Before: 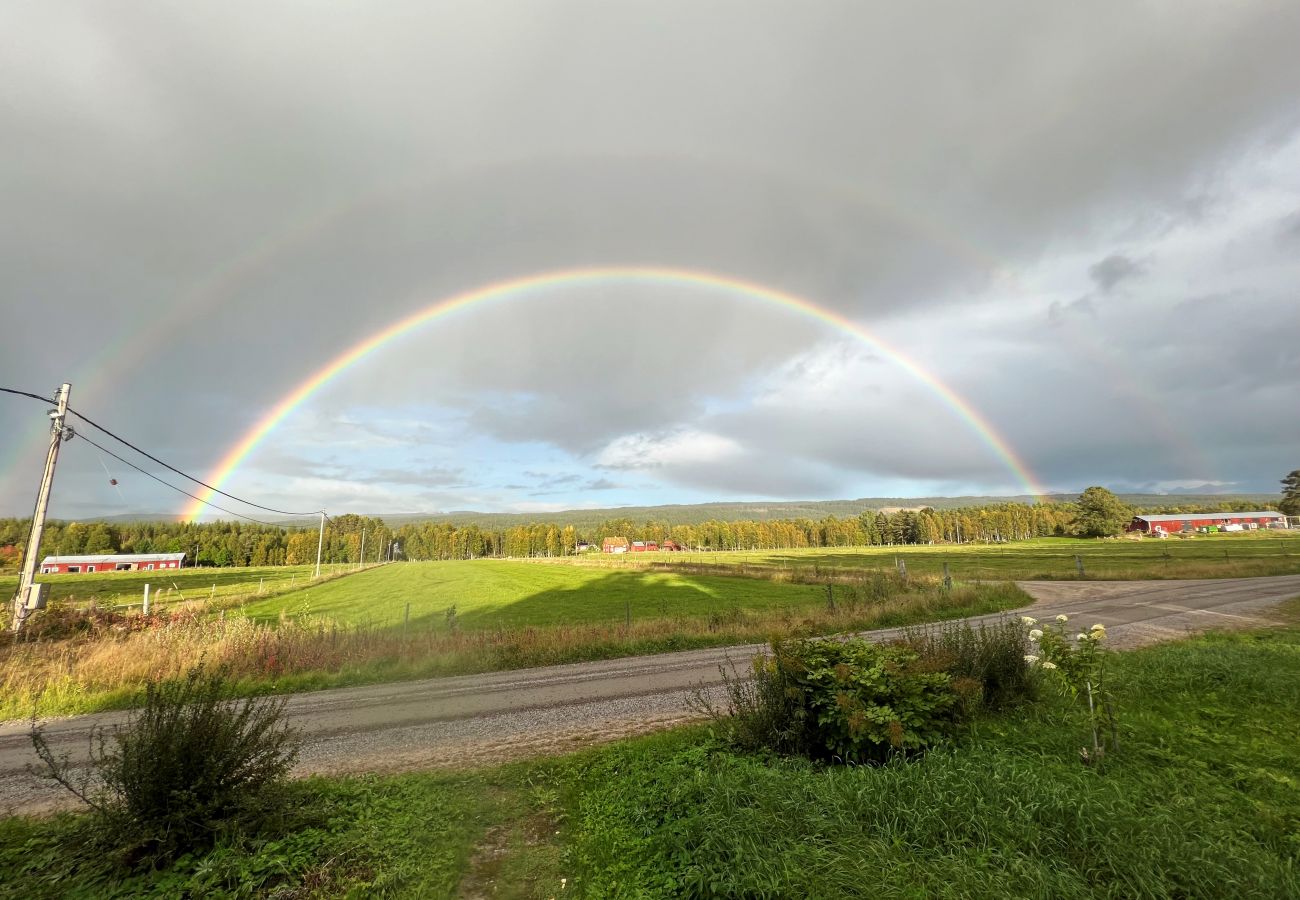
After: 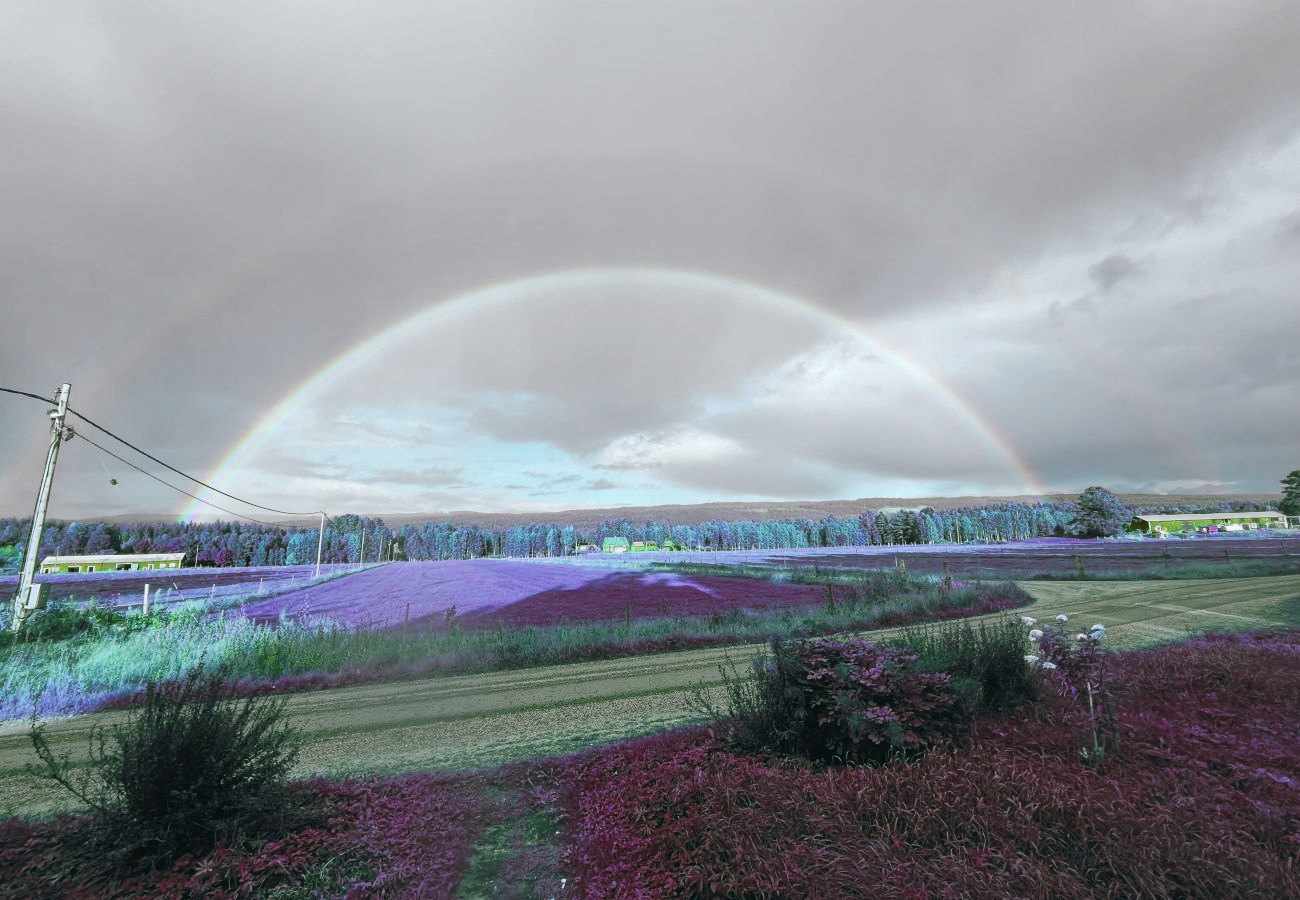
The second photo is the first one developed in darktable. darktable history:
tone curve: curves: ch0 [(0, 0) (0.003, 0.012) (0.011, 0.015) (0.025, 0.027) (0.044, 0.045) (0.069, 0.064) (0.1, 0.093) (0.136, 0.133) (0.177, 0.177) (0.224, 0.221) (0.277, 0.272) (0.335, 0.342) (0.399, 0.398) (0.468, 0.462) (0.543, 0.547) (0.623, 0.624) (0.709, 0.711) (0.801, 0.792) (0.898, 0.889) (1, 1)], preserve colors none
color look up table: target L [87.96, 65.56, 78.19, 64.75, 86.8, 86.76, 63.27, 63.39, 66.59, 57.81, 30.56, 30.8, 15.93, 10.76, 200.35, 88.77, 76.41, 85.1, 66.29, 76.9, 75.61, 73.64, 49.93, 66.98, 44.9, 33.01, 31.18, 14.66, 91.59, 80.74, 64.27, 58.39, 73.86, 53.47, 54.04, 42.35, 46.83, 31.86, 53.65, 53.13, 22.93, 12.4, 91.13, 87.38, 85.12, 77.79, 62.05, 54.7, 22.55], target a [6.751, 9.99, 32.37, 36.36, -77.77, -43.58, 64.23, 18.33, 11.09, 7.196, 32.94, -29.94, 34.83, -0.057, 0, -16.25, -28.7, -8.111, -7.152, 7.575, -34.17, -59.03, 60.23, -2.776, 28.91, -22.62, -26.07, -5.585, 6.21, -10.31, 36.11, 78.38, -28.82, 42.61, -1.126, 49.7, -15.02, 53.9, -10.85, 8.169, 22.32, 10.1, -16.28, -57.5, -46.67, -20.89, -48.48, -29.1, -14.32], target b [-11.76, -48.44, 12.82, -46.1, 80.1, 35.43, -32.44, -6.579, 69.35, 30.26, -39.15, 22.25, 26.04, -4.78, 0, 7.78, -9.102, 26.19, -6.733, 37.37, 40.16, 43.55, 55.58, 60.61, 51.92, 20.66, 13.69, 20.73, 1.777, -22.93, -34.64, -3.088, -36.67, 34.01, 1.106, -63.25, -23.31, 15.93, -45.43, -71.1, 25.61, -36.22, -3.757, 0.881, -20.52, -16.47, 17.87, -13.44, -11.44], num patches 49
